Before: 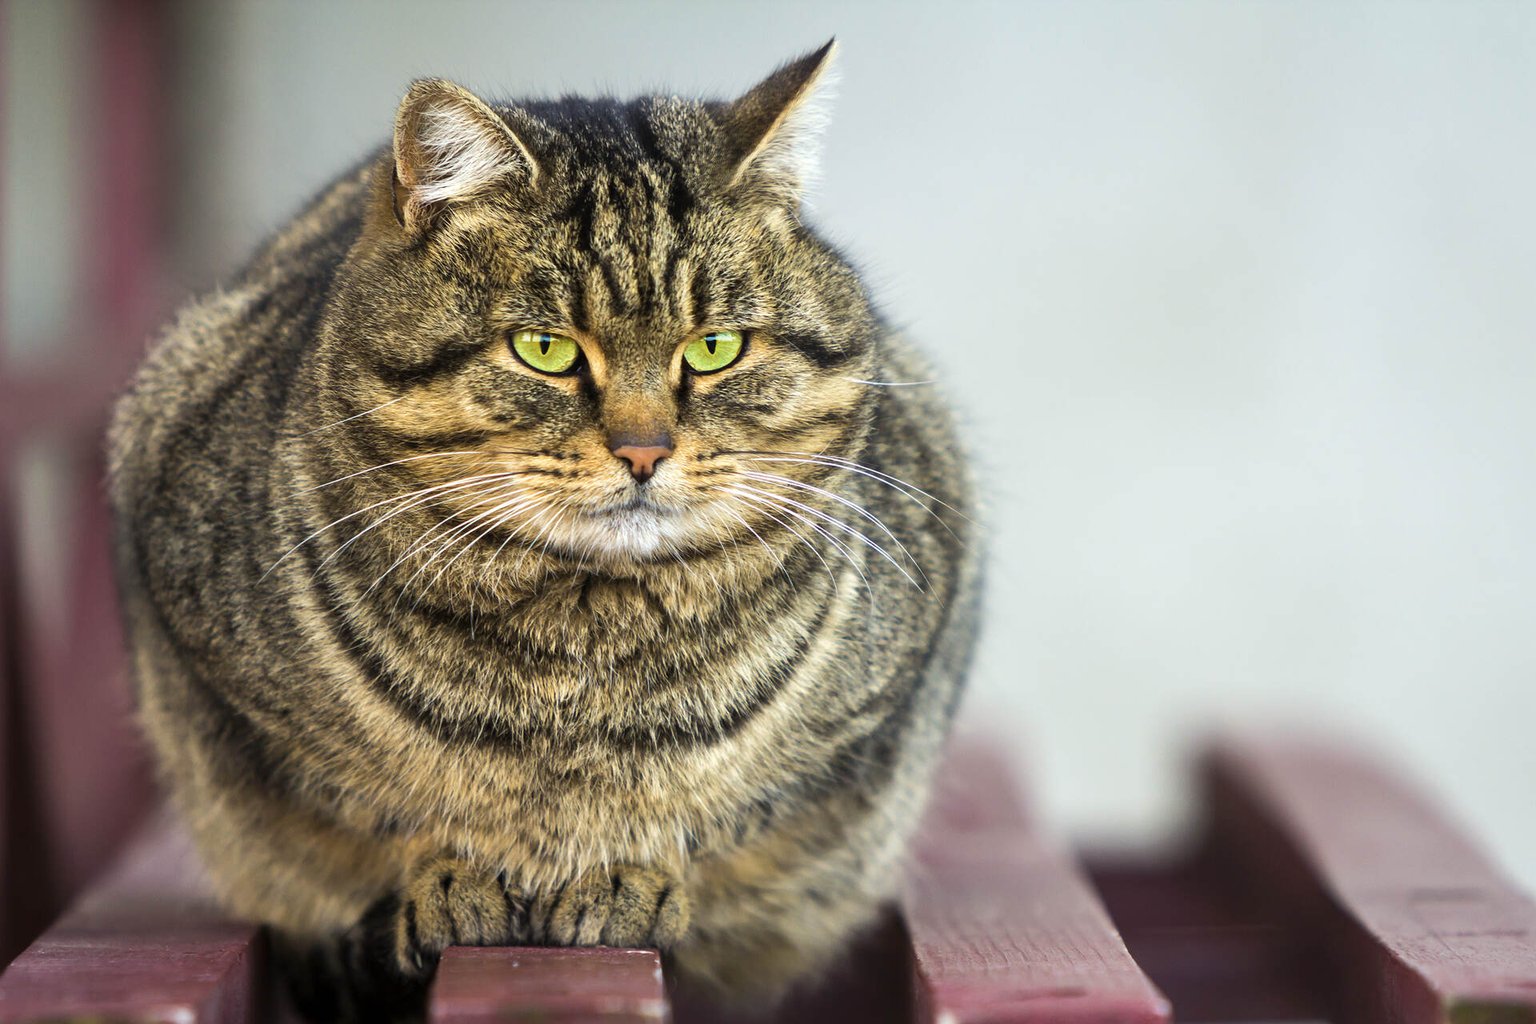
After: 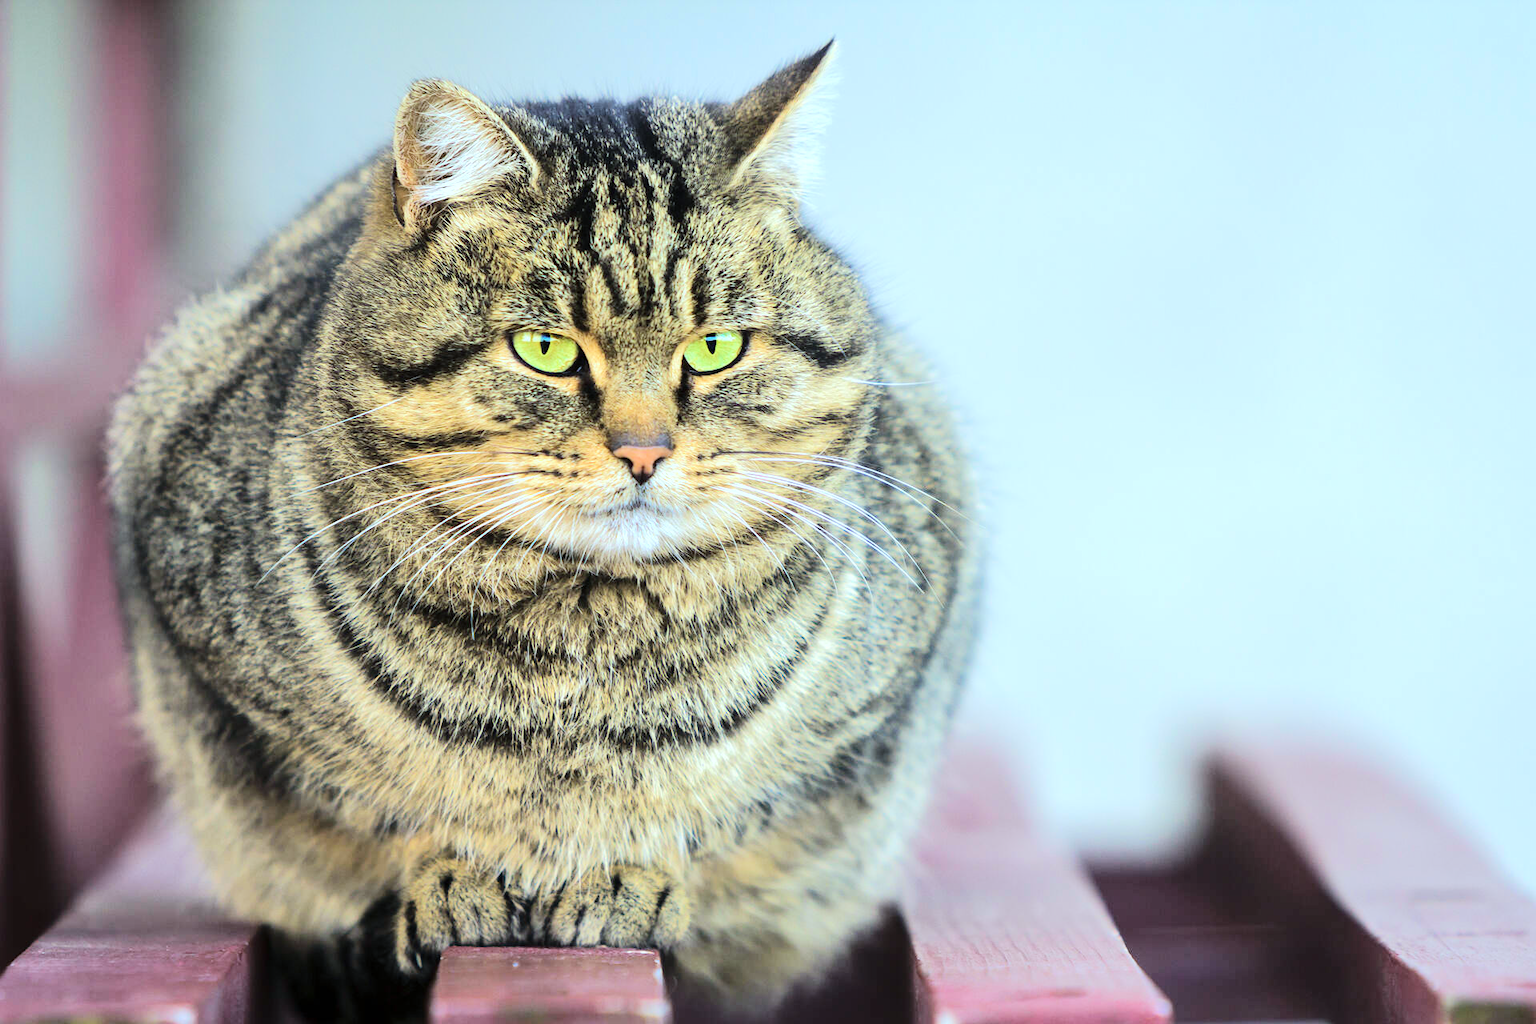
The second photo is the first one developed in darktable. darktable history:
tone equalizer: -7 EV 0.151 EV, -6 EV 0.589 EV, -5 EV 1.13 EV, -4 EV 1.32 EV, -3 EV 1.14 EV, -2 EV 0.6 EV, -1 EV 0.161 EV, edges refinement/feathering 500, mask exposure compensation -1.57 EV, preserve details no
color calibration: illuminant F (fluorescent), F source F9 (Cool White Deluxe 4150 K) – high CRI, x 0.374, y 0.373, temperature 4152.58 K
